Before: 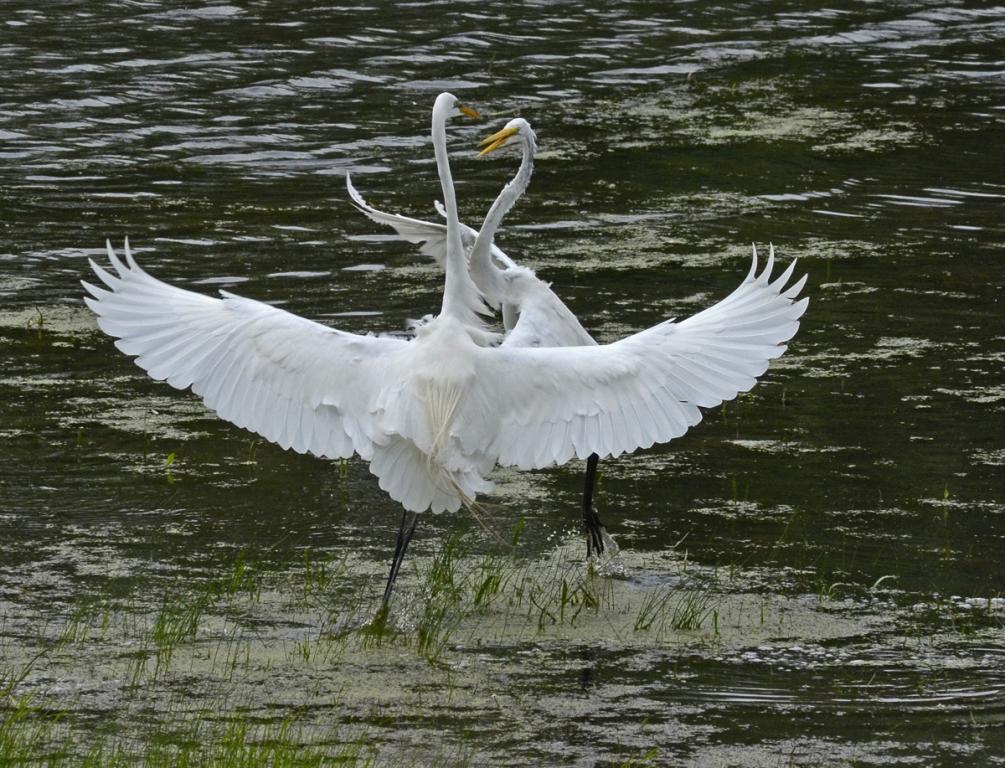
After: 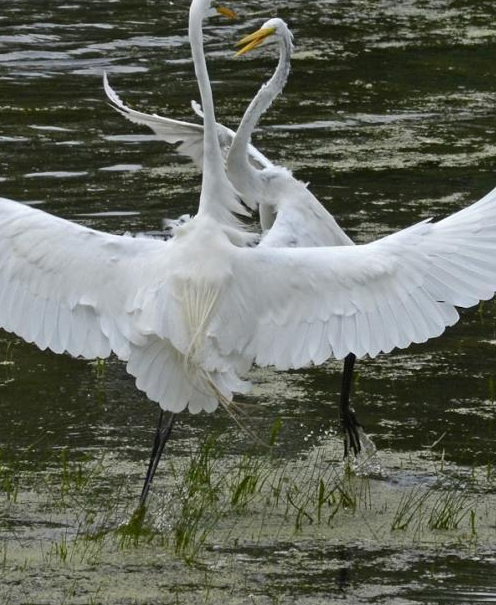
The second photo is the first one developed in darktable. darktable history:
crop and rotate: angle 0.022°, left 24.252%, top 13.032%, right 26.337%, bottom 8.105%
